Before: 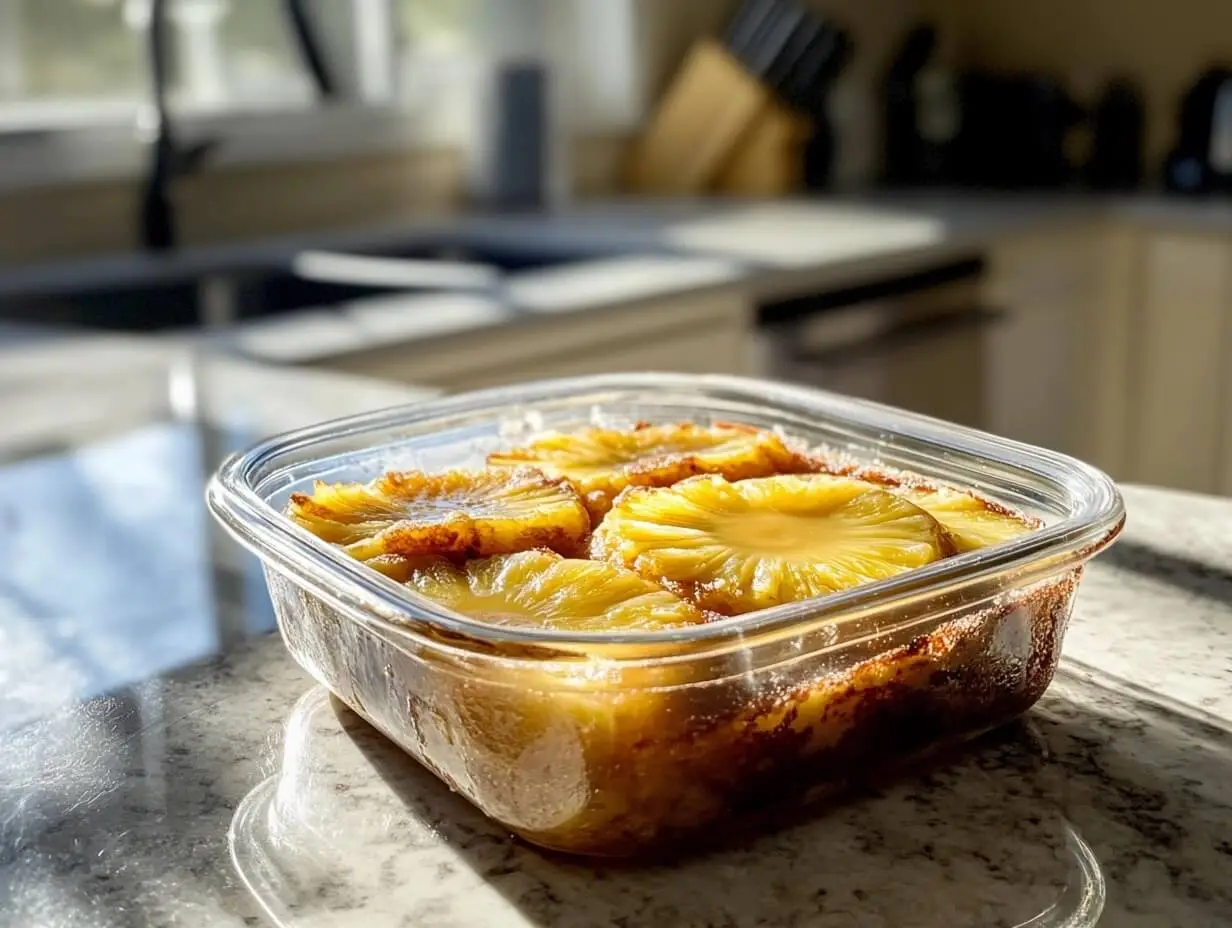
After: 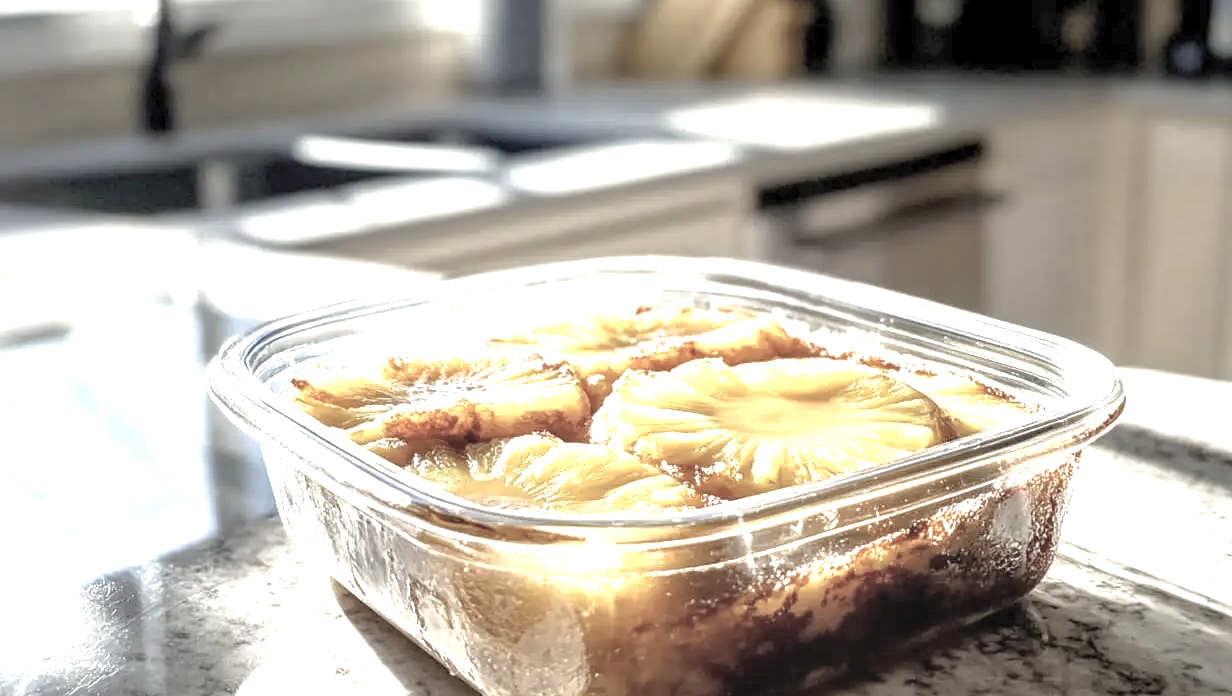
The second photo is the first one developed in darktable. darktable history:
exposure: exposure 1.223 EV, compensate highlight preservation false
crop and rotate: top 12.5%, bottom 12.5%
color correction: highlights a* 0.003, highlights b* -0.283
tone curve: curves: ch0 [(0, 0) (0.568, 0.517) (0.8, 0.717) (1, 1)]
local contrast: on, module defaults
contrast brightness saturation: brightness 0.18, saturation -0.5
color zones: curves: ch0 [(0.25, 0.5) (0.423, 0.5) (0.443, 0.5) (0.521, 0.756) (0.568, 0.5) (0.576, 0.5) (0.75, 0.5)]; ch1 [(0.25, 0.5) (0.423, 0.5) (0.443, 0.5) (0.539, 0.873) (0.624, 0.565) (0.631, 0.5) (0.75, 0.5)]
